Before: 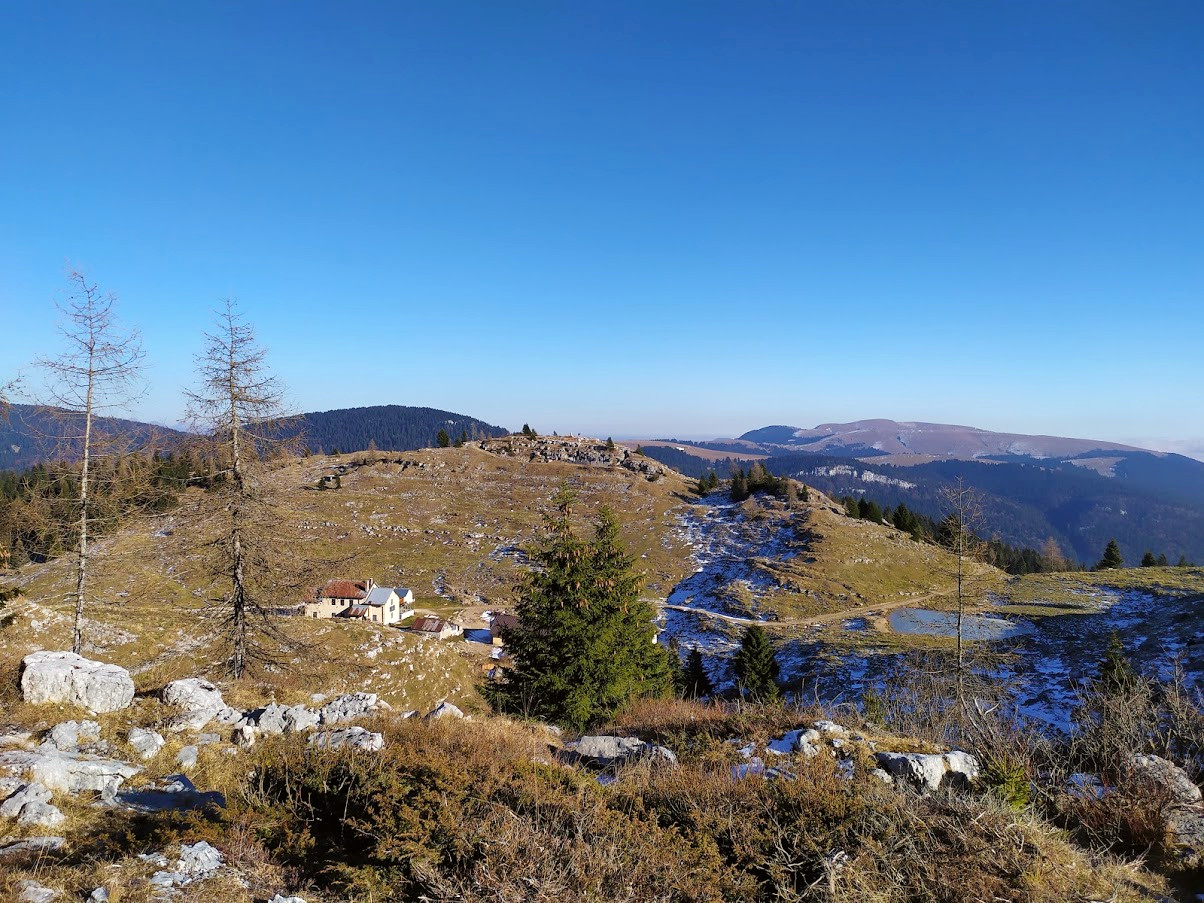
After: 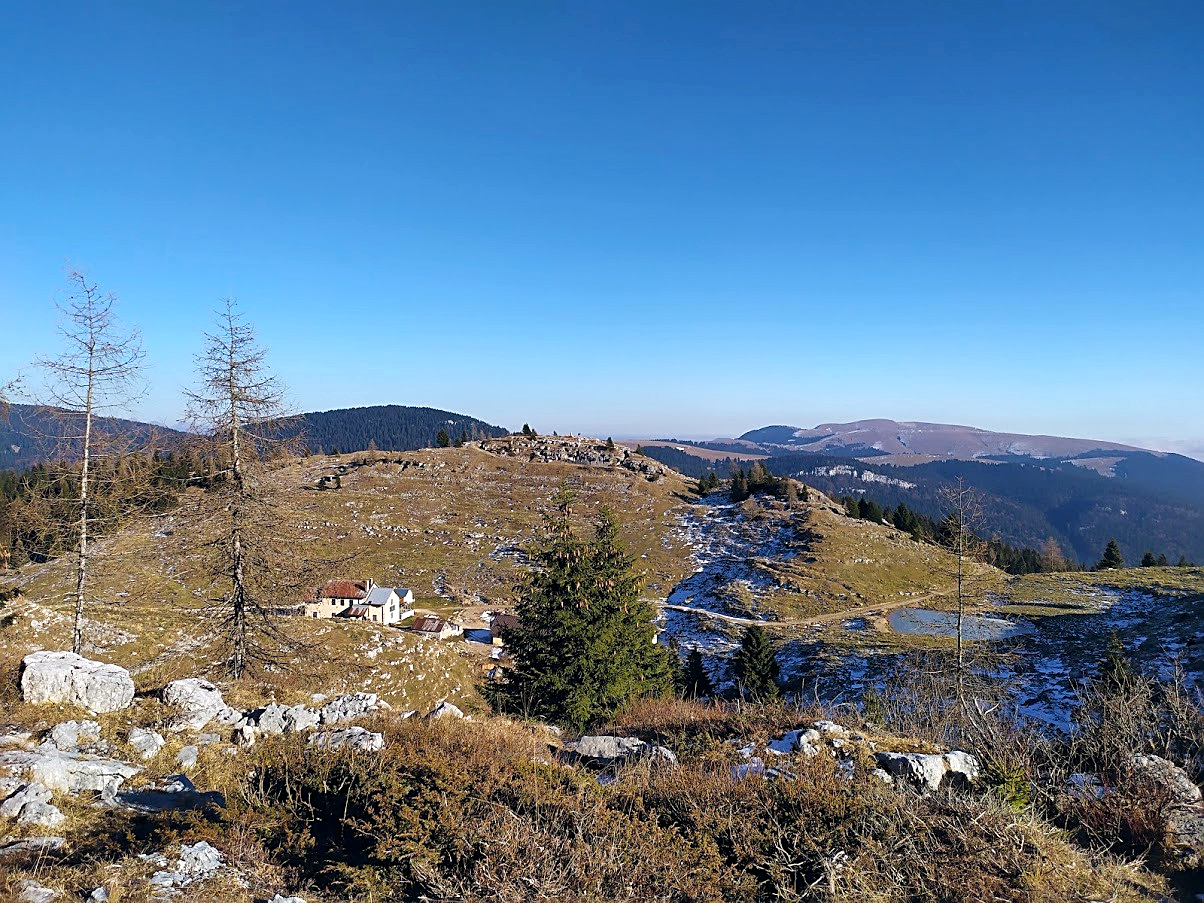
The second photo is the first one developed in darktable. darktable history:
exposure: black level correction 0, compensate exposure bias true, compensate highlight preservation false
sharpen: on, module defaults
color balance rgb: shadows lift › chroma 3.88%, shadows lift › hue 88.52°, power › hue 214.65°, global offset › chroma 0.1%, global offset › hue 252.4°, contrast 4.45%
